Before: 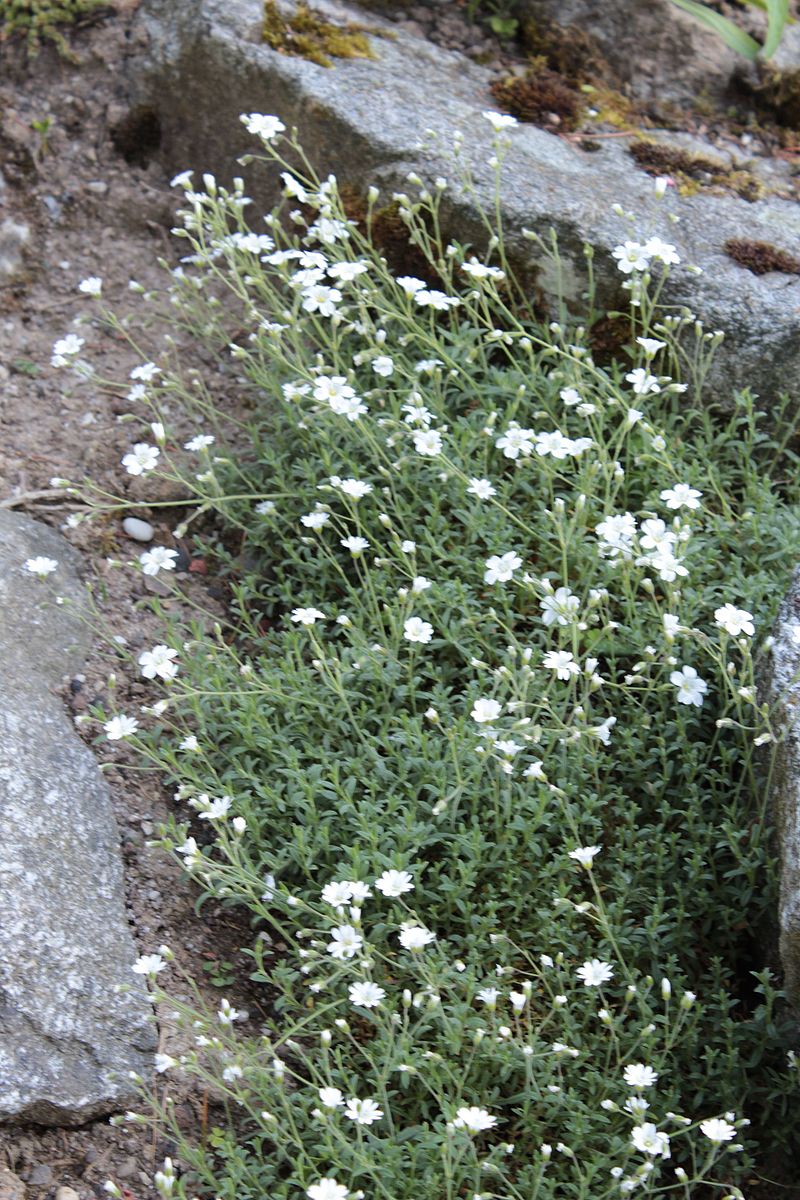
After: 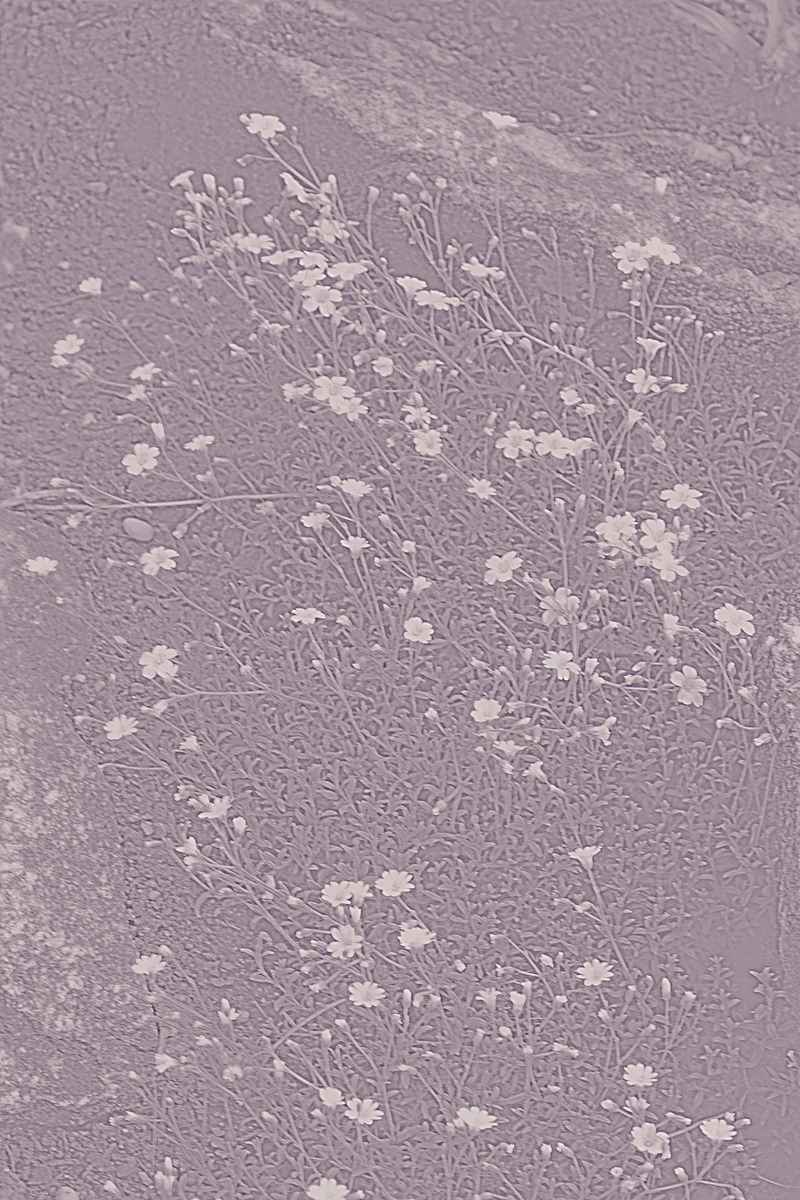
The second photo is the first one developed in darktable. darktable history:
exposure: black level correction 0, exposure 1.2 EV, compensate highlight preservation false
local contrast: highlights 99%, shadows 86%, detail 160%, midtone range 0.2
highpass: sharpness 5.84%, contrast boost 8.44%
tone equalizer: -8 EV -0.417 EV, -7 EV -0.389 EV, -6 EV -0.333 EV, -5 EV -0.222 EV, -3 EV 0.222 EV, -2 EV 0.333 EV, -1 EV 0.389 EV, +0 EV 0.417 EV, edges refinement/feathering 500, mask exposure compensation -1.57 EV, preserve details no
levels: levels [0, 0.43, 0.984]
haze removal: compatibility mode true, adaptive false
color balance: lift [1.001, 0.997, 0.99, 1.01], gamma [1.007, 1, 0.975, 1.025], gain [1, 1.065, 1.052, 0.935], contrast 13.25%
sharpen: on, module defaults
